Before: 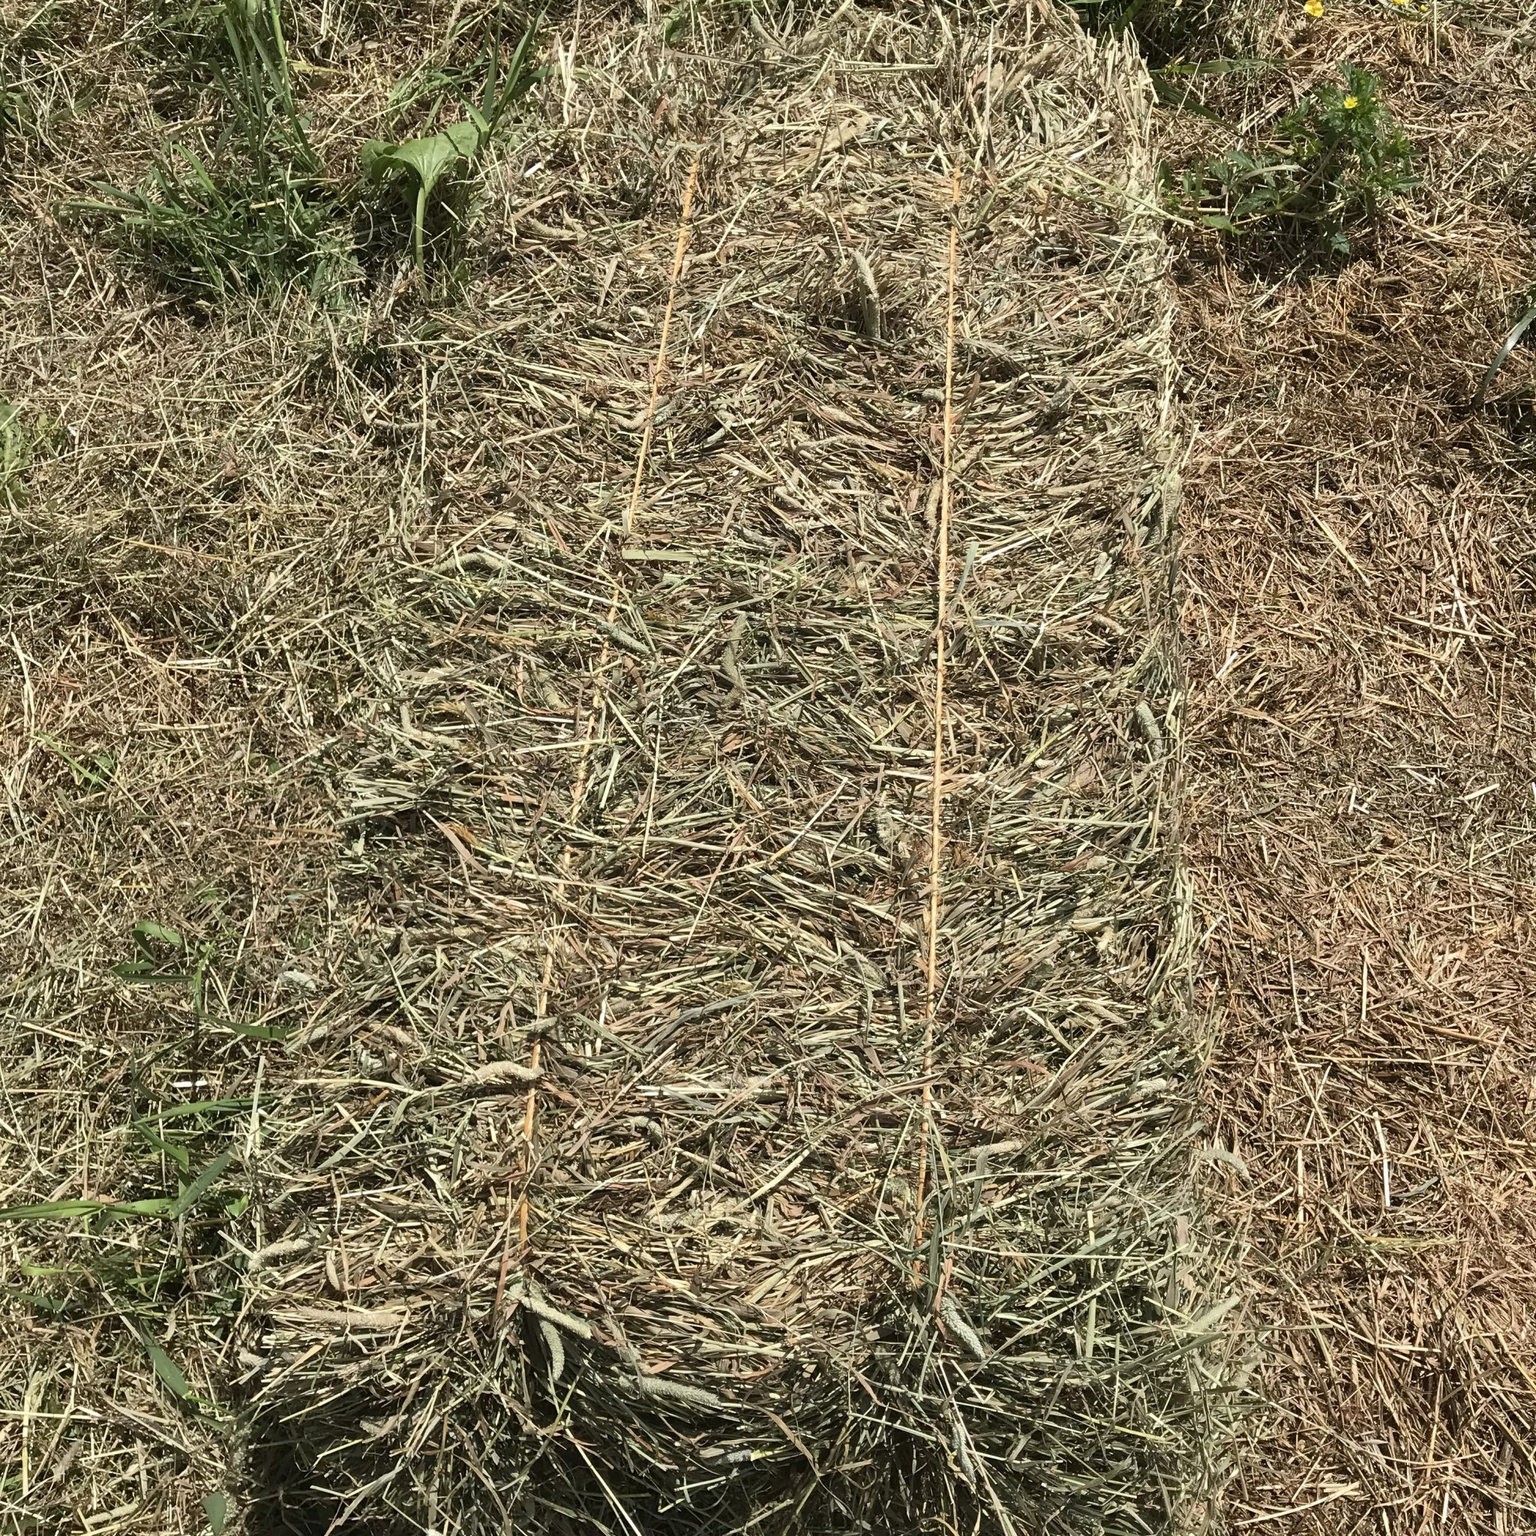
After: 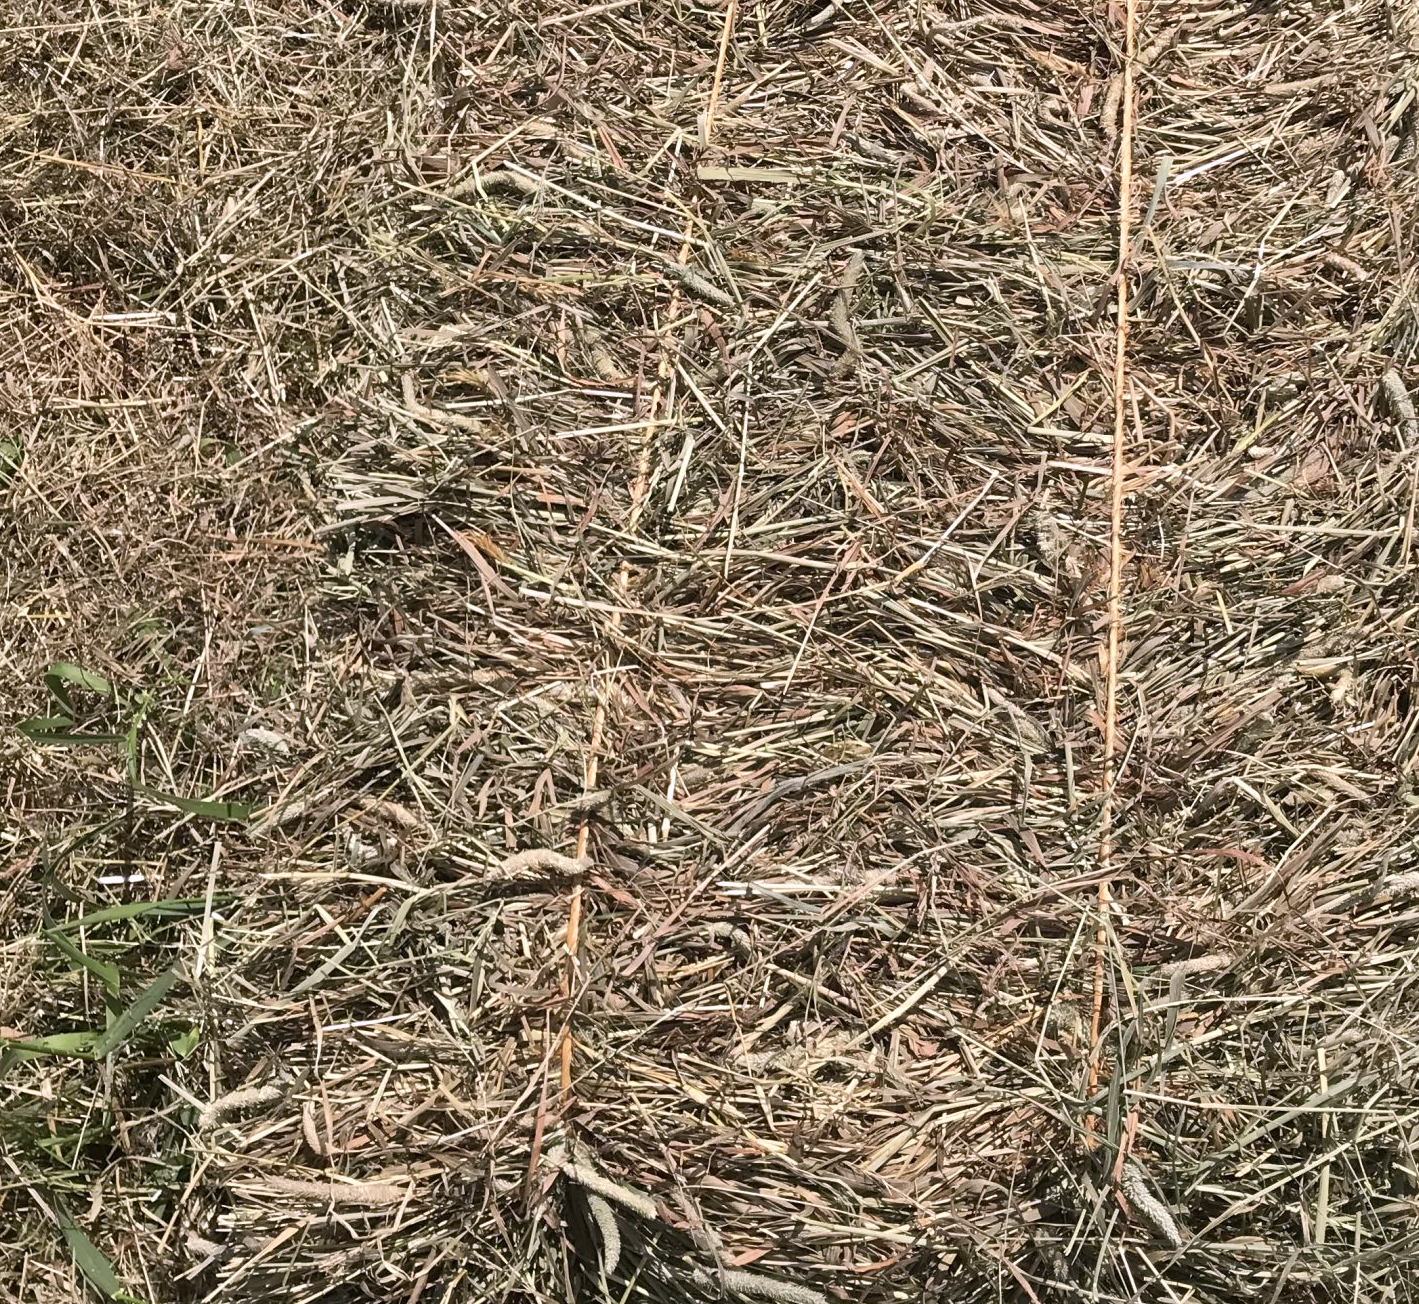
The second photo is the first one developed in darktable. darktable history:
crop: left 6.488%, top 27.668%, right 24.183%, bottom 8.656%
white balance: red 1.05, blue 1.072
